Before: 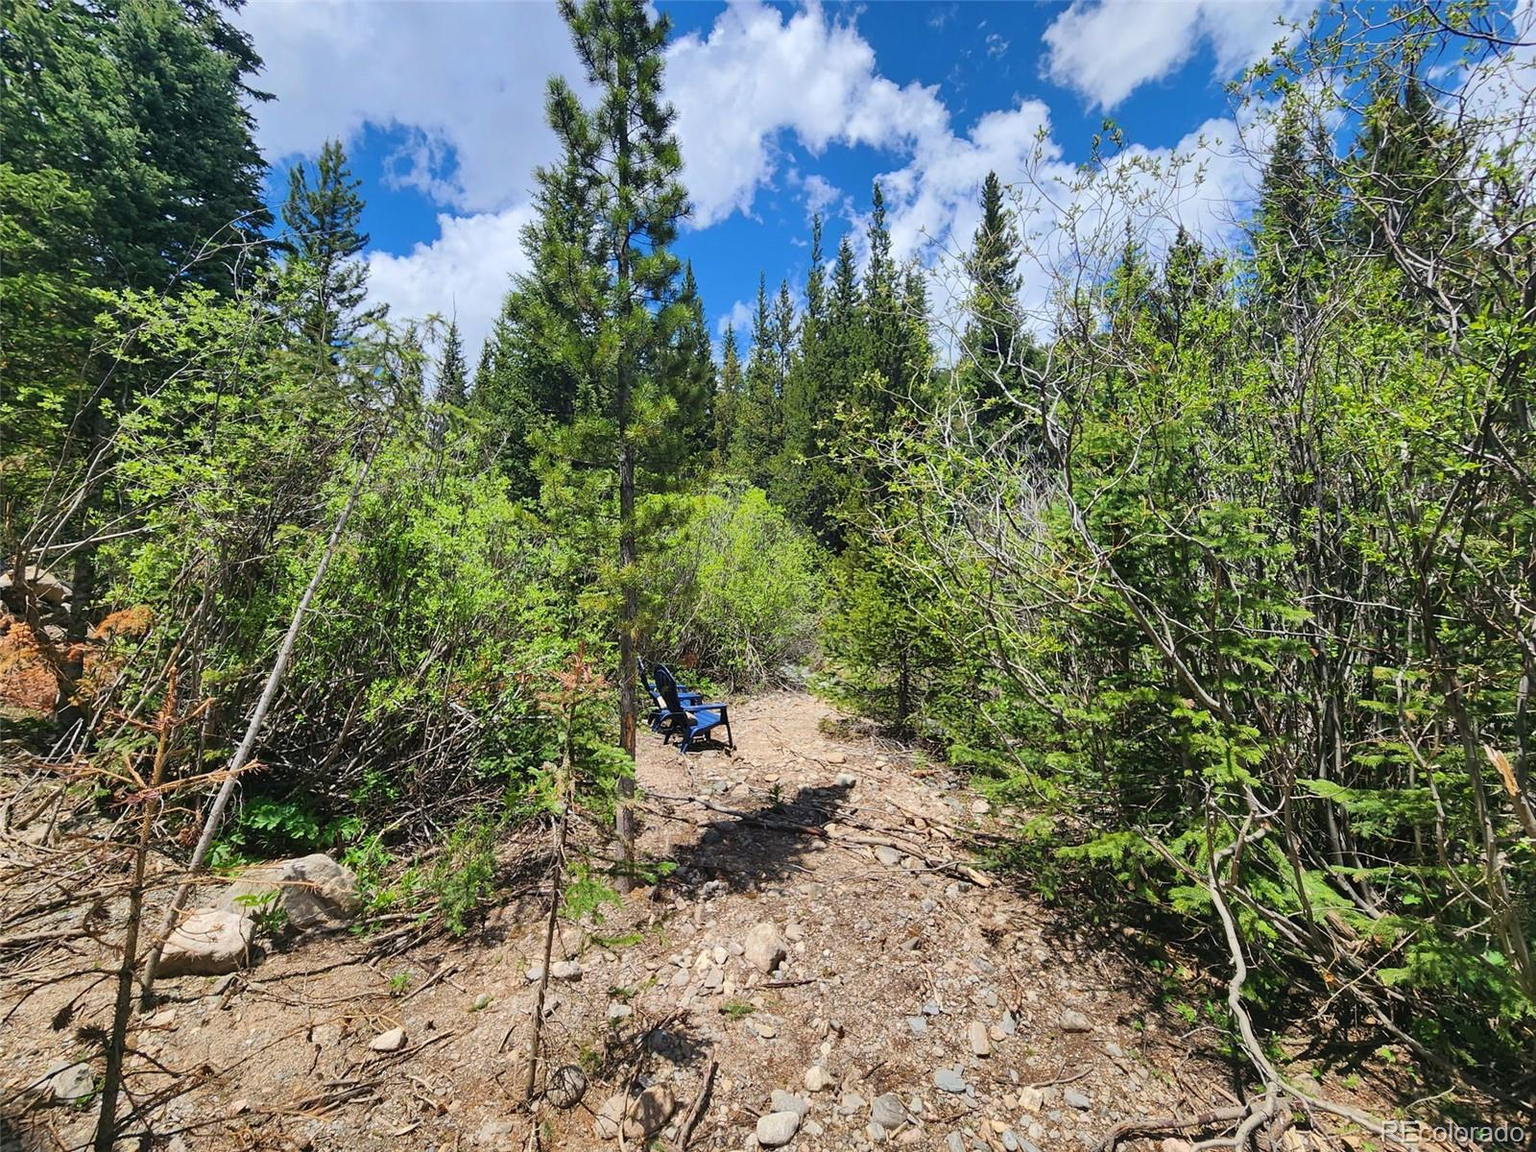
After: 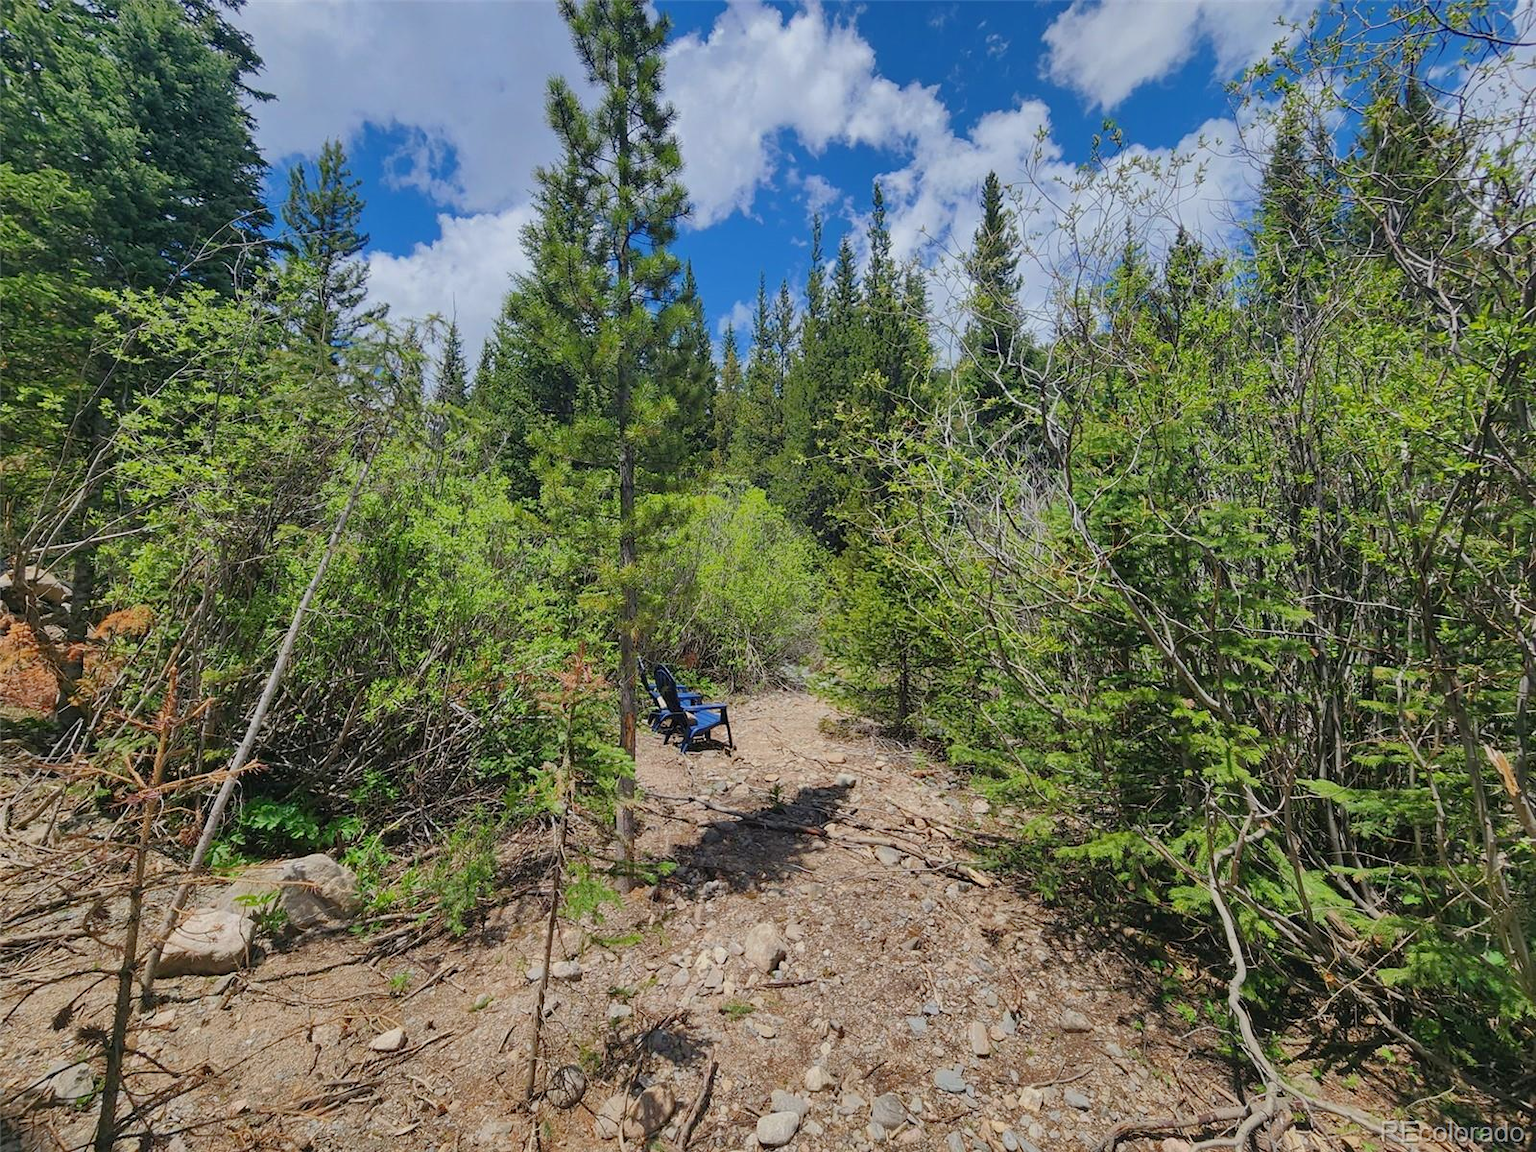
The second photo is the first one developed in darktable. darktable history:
tone equalizer: -8 EV 0.263 EV, -7 EV 0.446 EV, -6 EV 0.428 EV, -5 EV 0.239 EV, -3 EV -0.271 EV, -2 EV -0.394 EV, -1 EV -0.442 EV, +0 EV -0.248 EV, edges refinement/feathering 500, mask exposure compensation -1.57 EV, preserve details no
